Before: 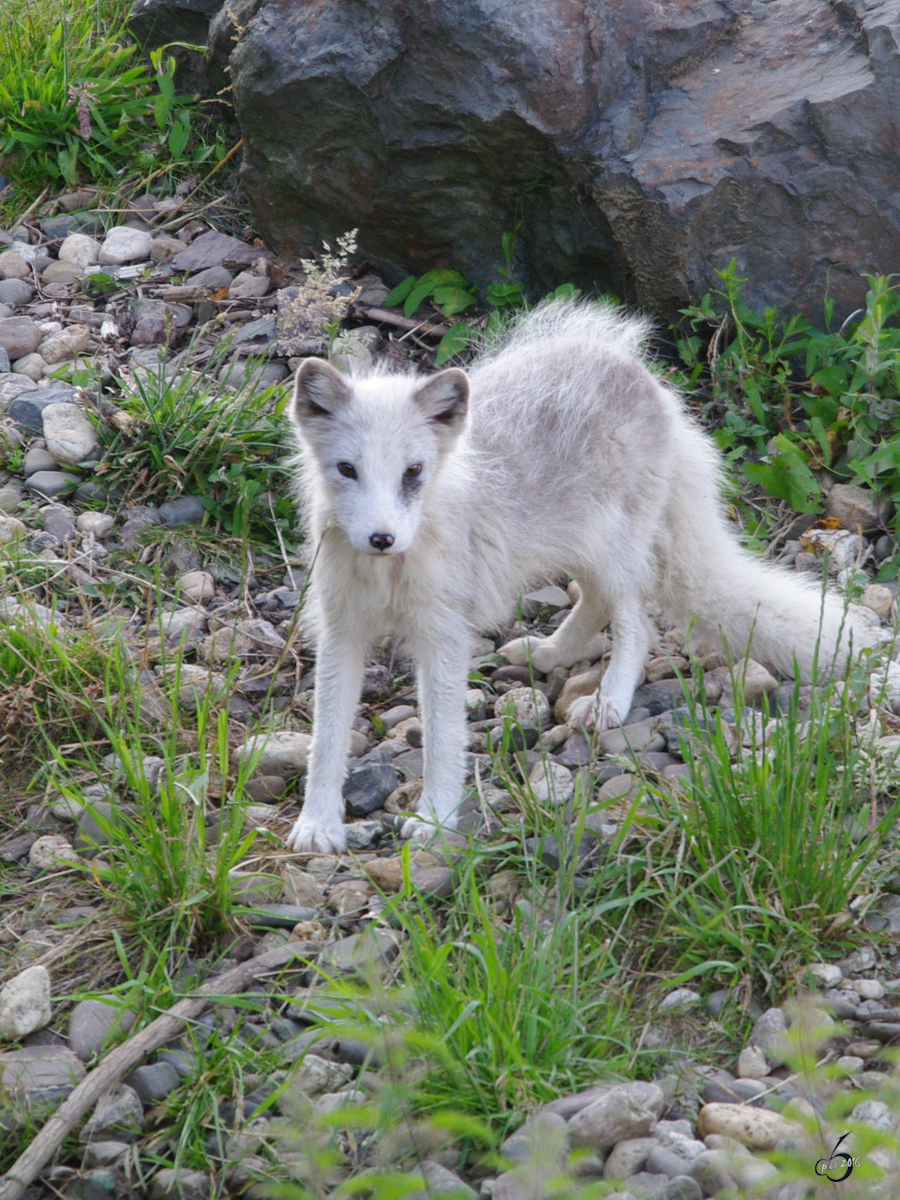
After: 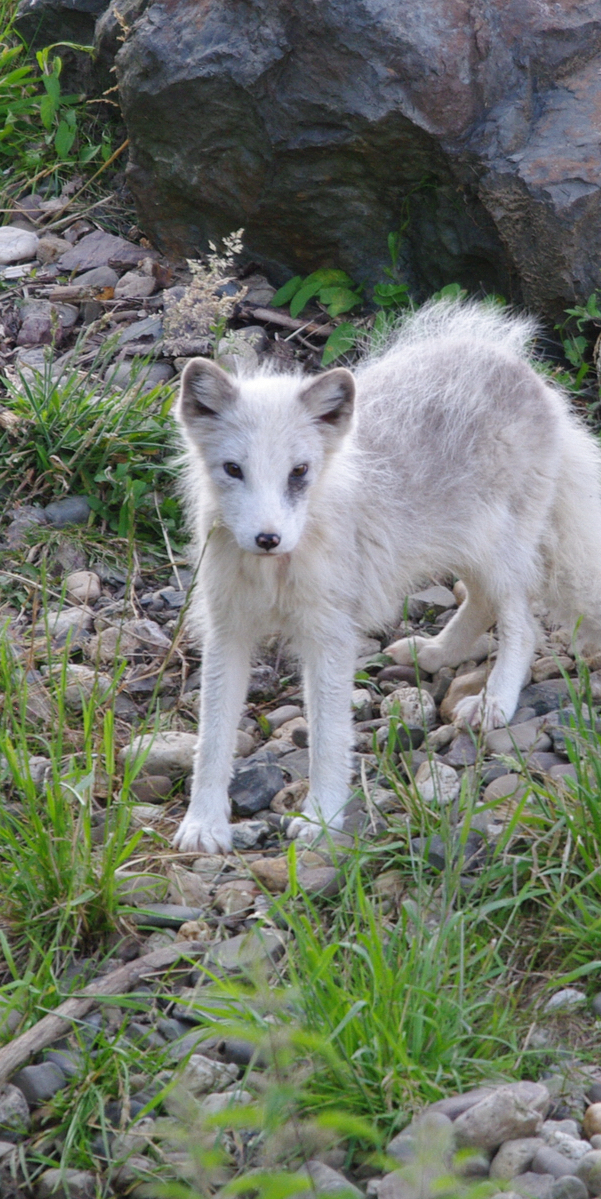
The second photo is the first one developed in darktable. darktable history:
crop and rotate: left 12.68%, right 20.433%
